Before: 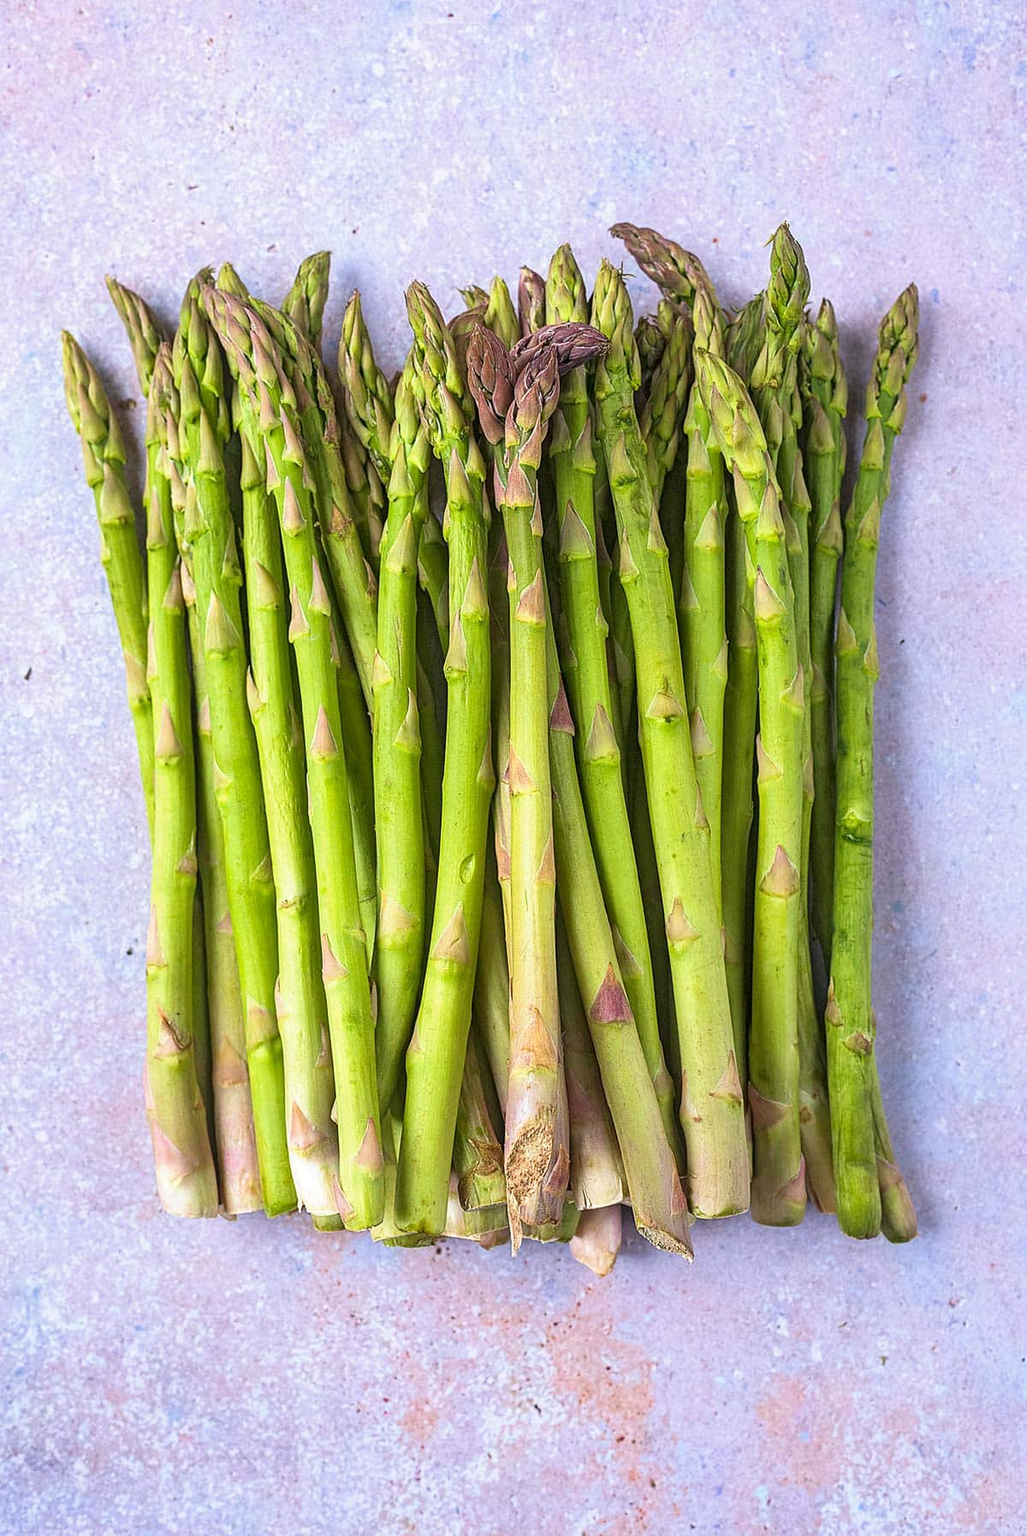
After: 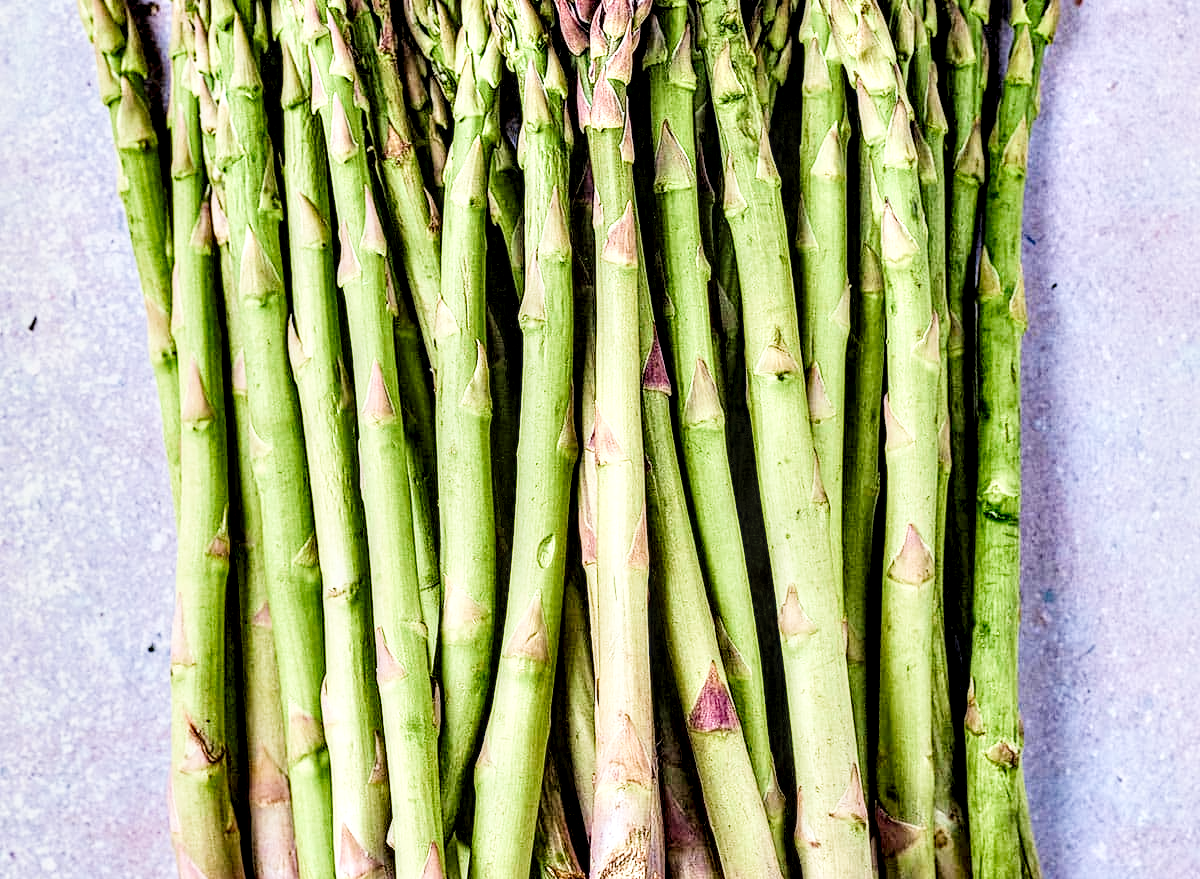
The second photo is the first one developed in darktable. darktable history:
local contrast: highlights 65%, shadows 53%, detail 169%, midtone range 0.508
exposure: exposure 1 EV, compensate highlight preservation false
crop and rotate: top 25.898%, bottom 25.099%
contrast equalizer: octaves 7, y [[0.627 ×6], [0.563 ×6], [0 ×6], [0 ×6], [0 ×6]]
filmic rgb: black relative exposure -8.55 EV, white relative exposure 5.51 EV, hardness 3.37, contrast 1.021, color science v4 (2020)
